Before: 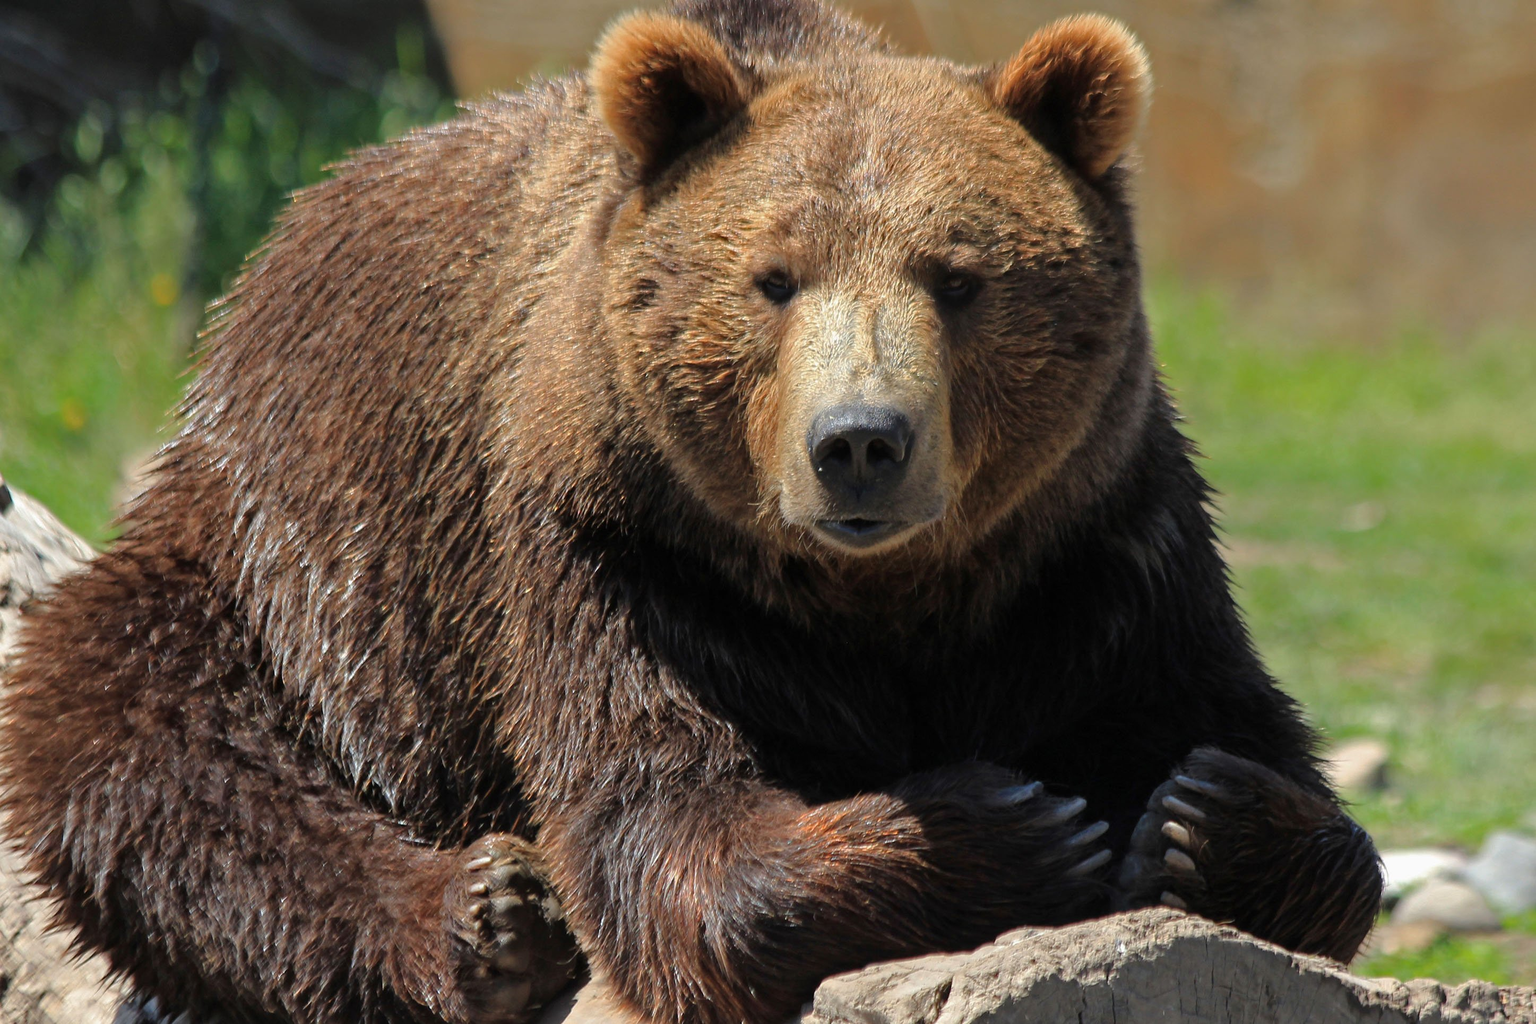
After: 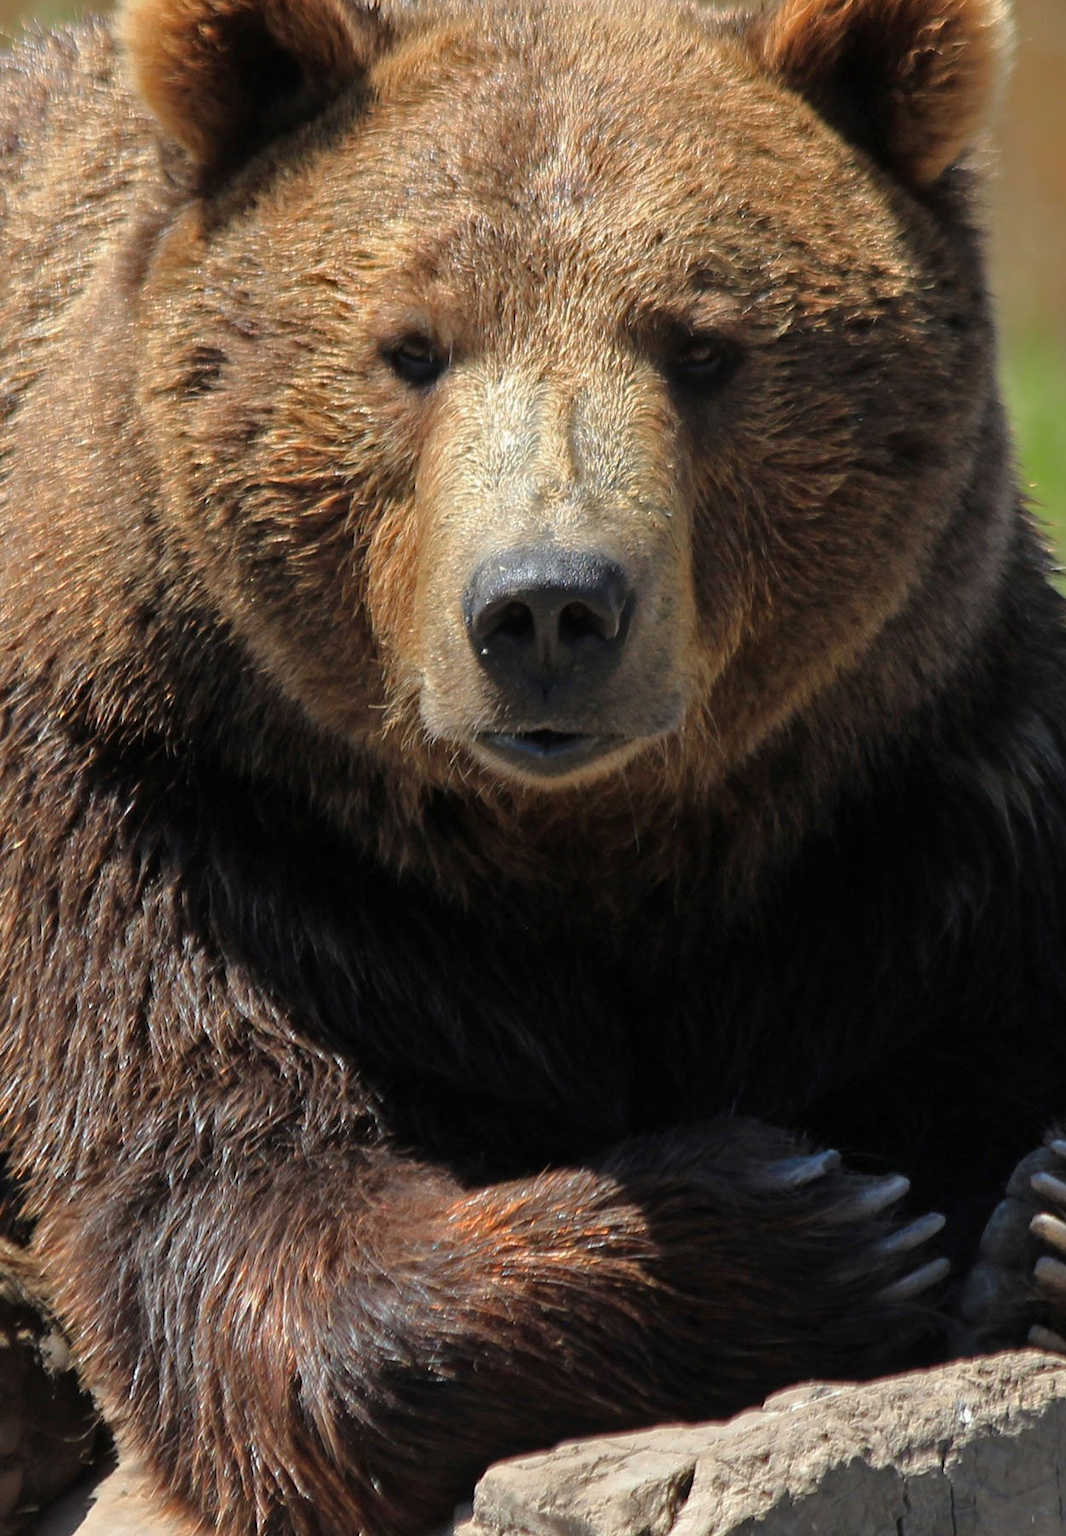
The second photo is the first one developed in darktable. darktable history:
crop: left 33.678%, top 6.02%, right 22.838%
